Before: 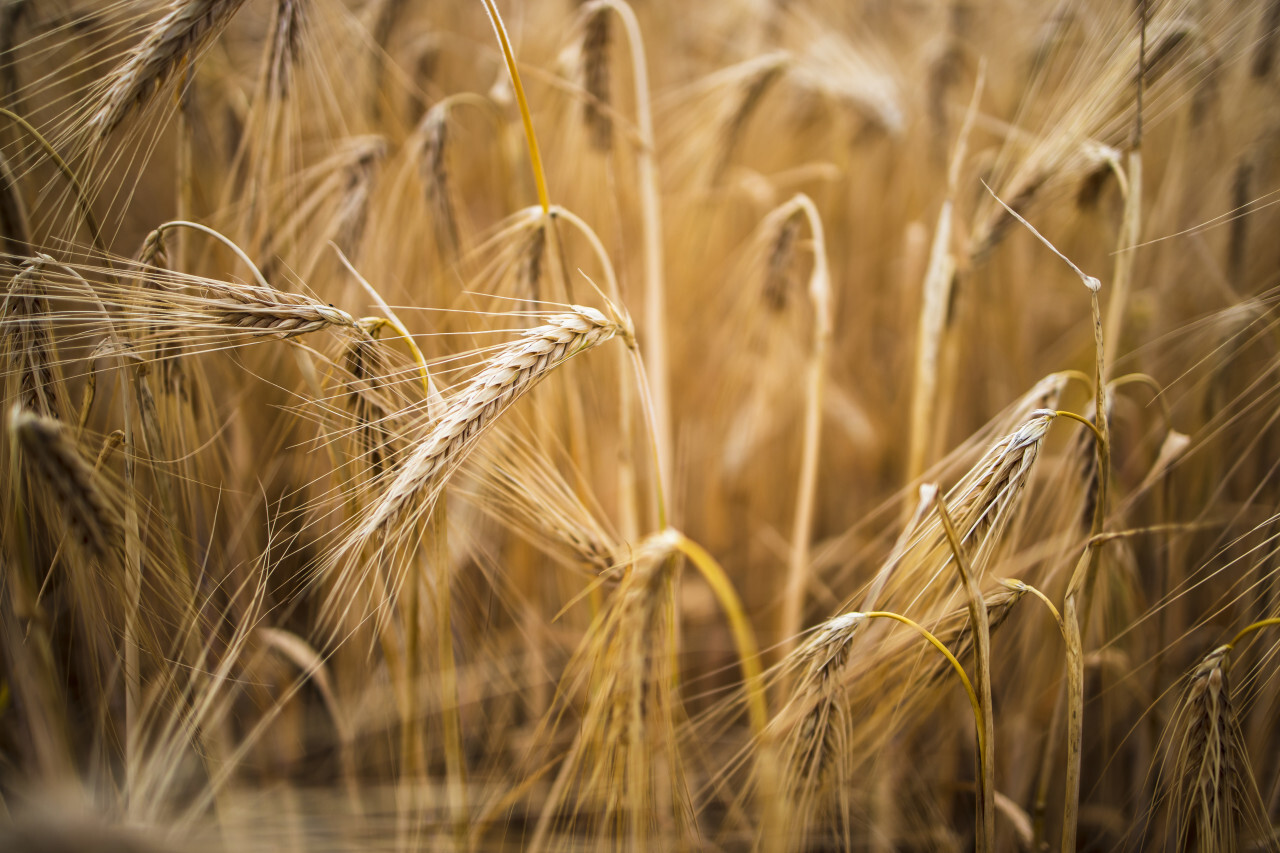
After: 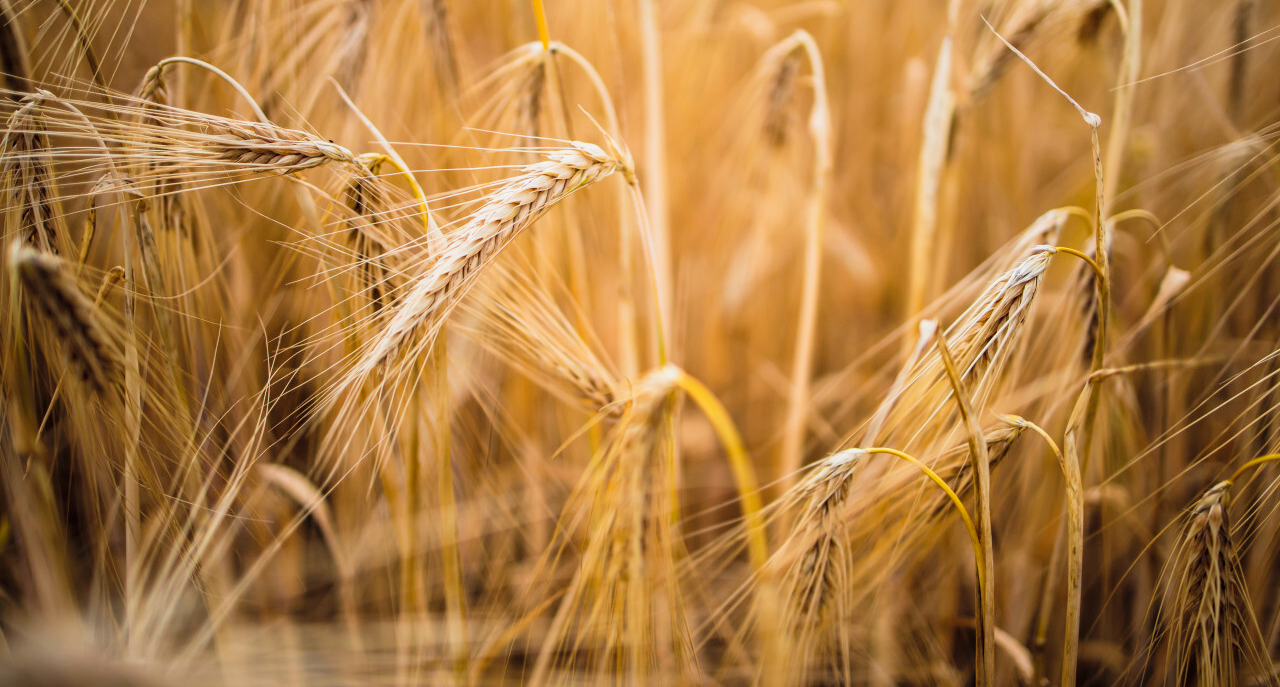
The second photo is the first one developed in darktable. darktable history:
contrast brightness saturation: brightness 0.145
crop and rotate: top 19.416%
tone curve: curves: ch0 [(0, 0) (0.068, 0.031) (0.183, 0.13) (0.341, 0.319) (0.547, 0.545) (0.828, 0.817) (1, 0.968)]; ch1 [(0, 0) (0.23, 0.166) (0.34, 0.308) (0.371, 0.337) (0.429, 0.408) (0.477, 0.466) (0.499, 0.5) (0.529, 0.528) (0.559, 0.578) (0.743, 0.798) (1, 1)]; ch2 [(0, 0) (0.431, 0.419) (0.495, 0.502) (0.524, 0.525) (0.568, 0.543) (0.6, 0.597) (0.634, 0.644) (0.728, 0.722) (1, 1)], preserve colors none
